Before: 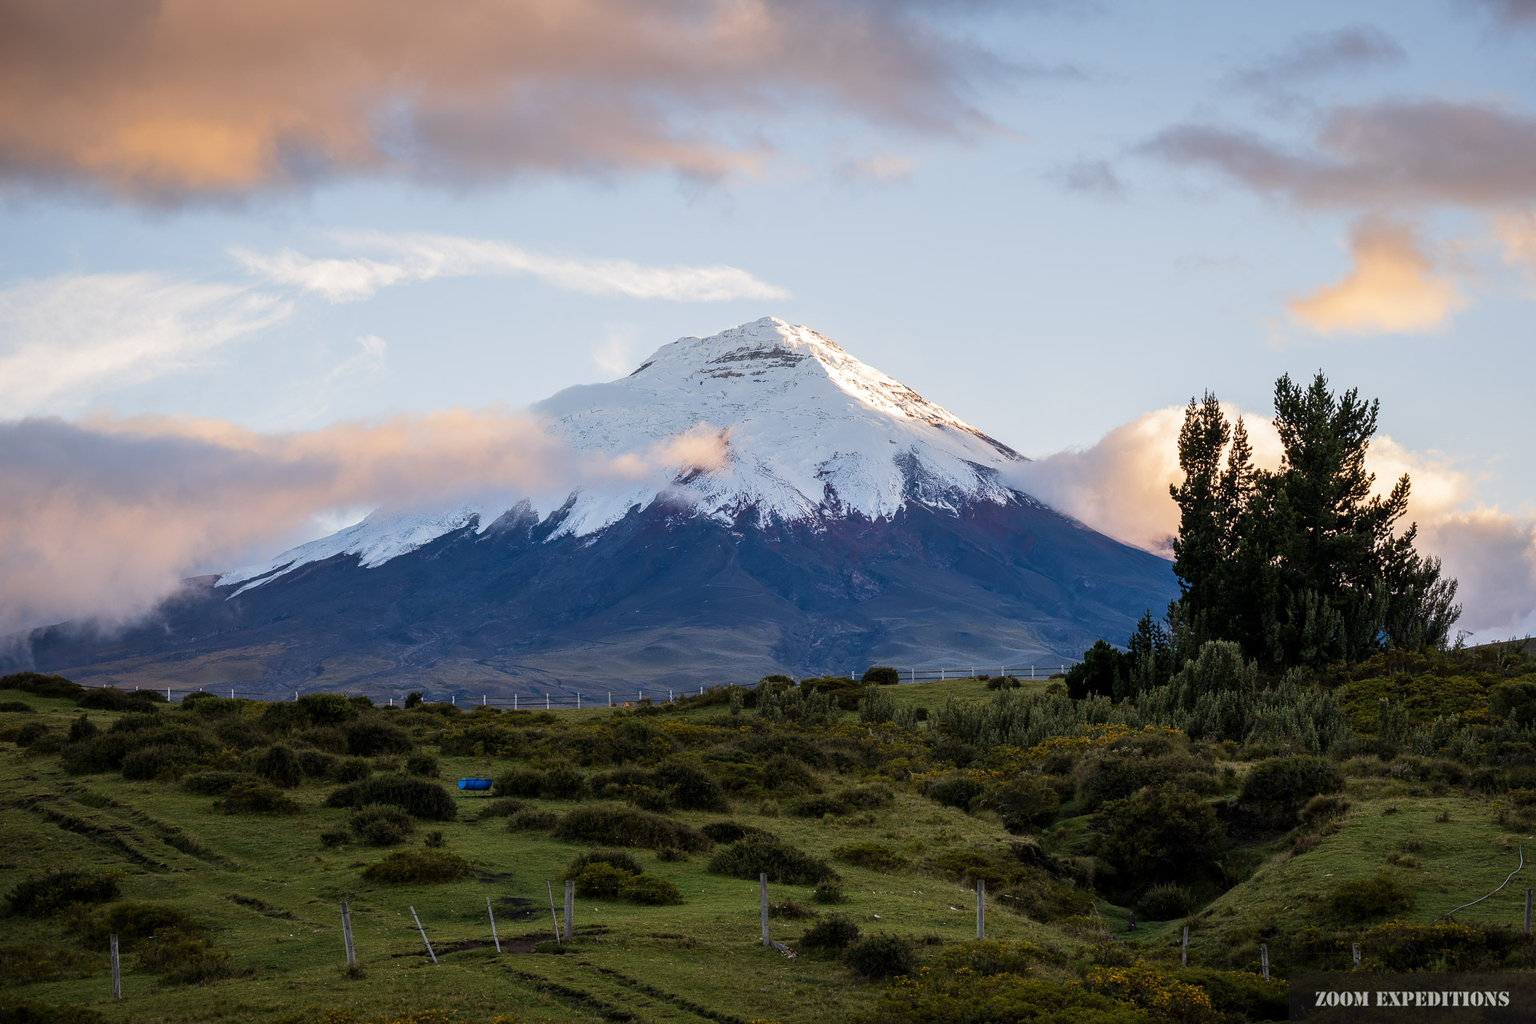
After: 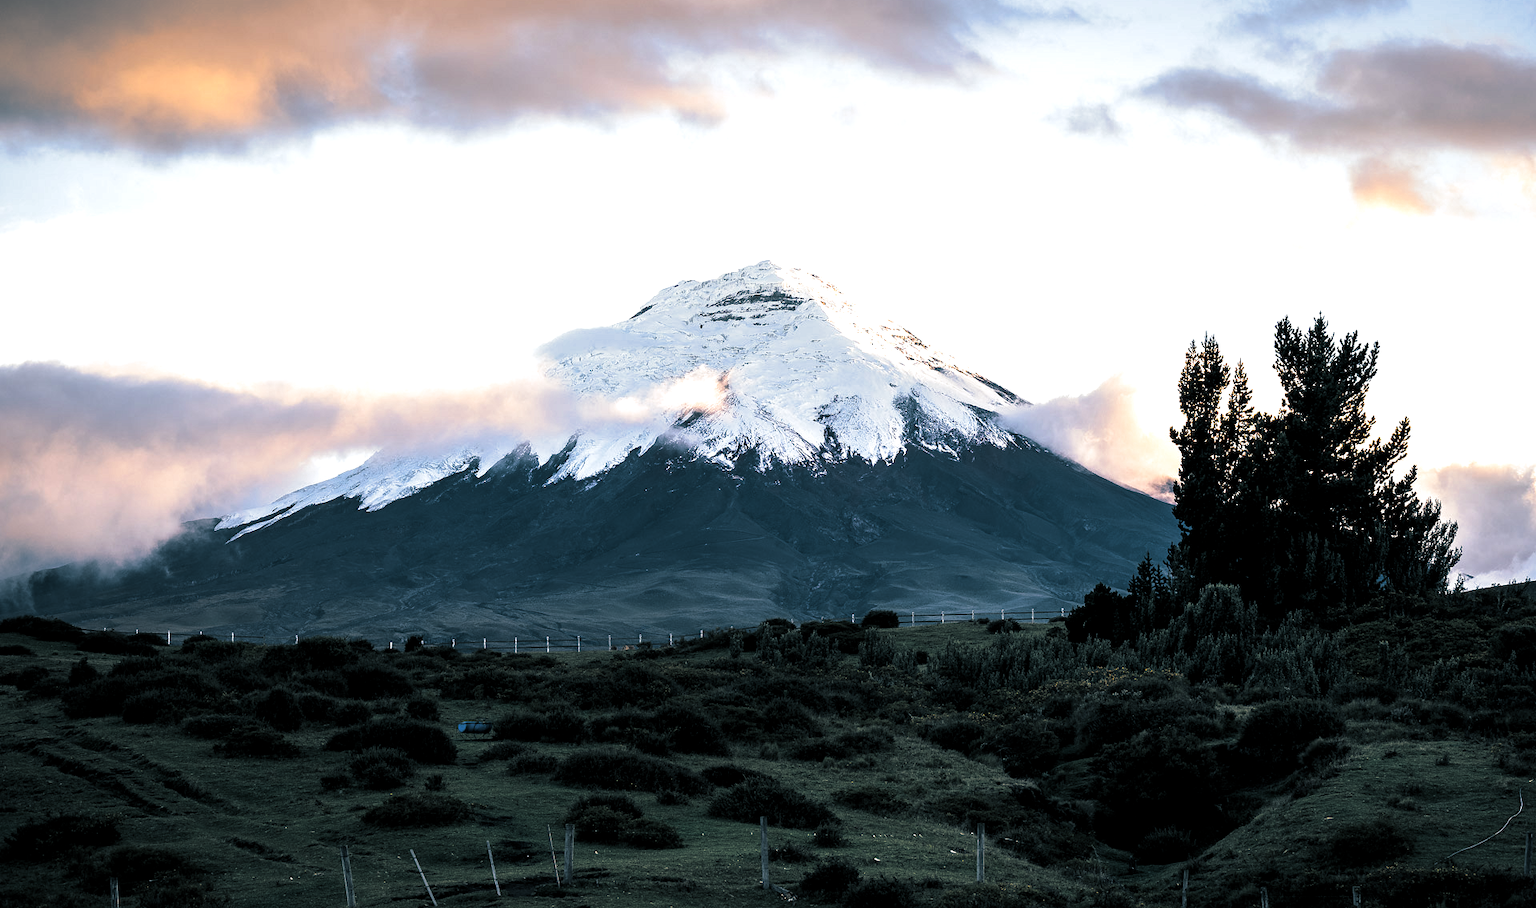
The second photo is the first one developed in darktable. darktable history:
split-toning: shadows › hue 205.2°, shadows › saturation 0.43, highlights › hue 54°, highlights › saturation 0.54
levels: levels [0.044, 0.475, 0.791]
crop and rotate: top 5.609%, bottom 5.609%
